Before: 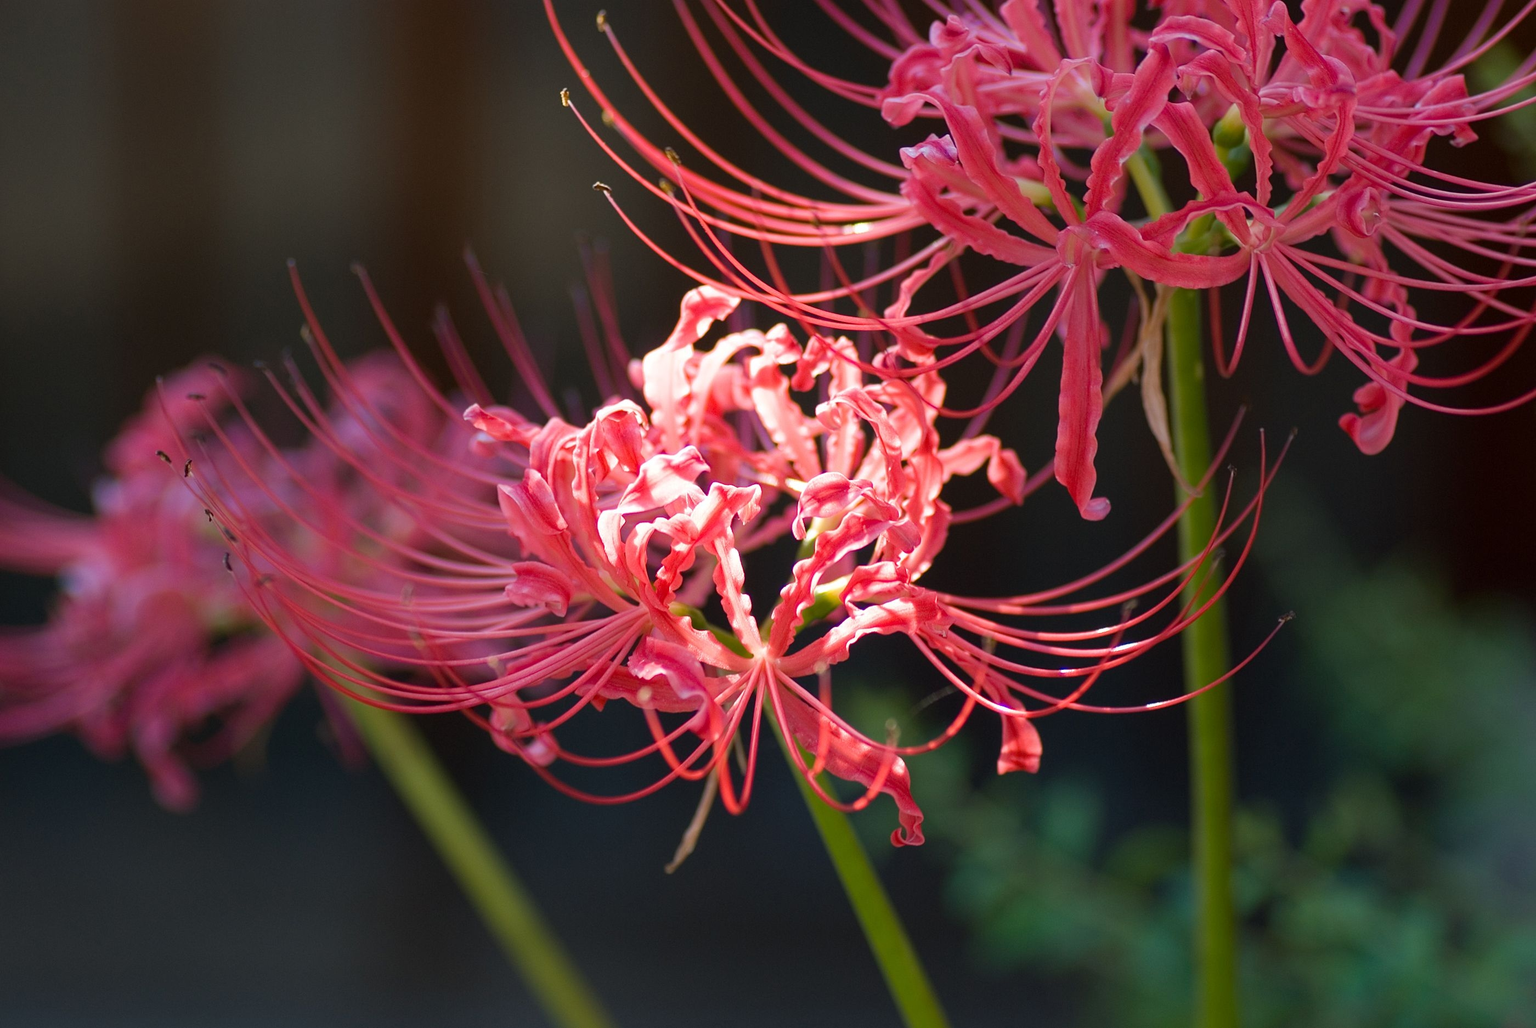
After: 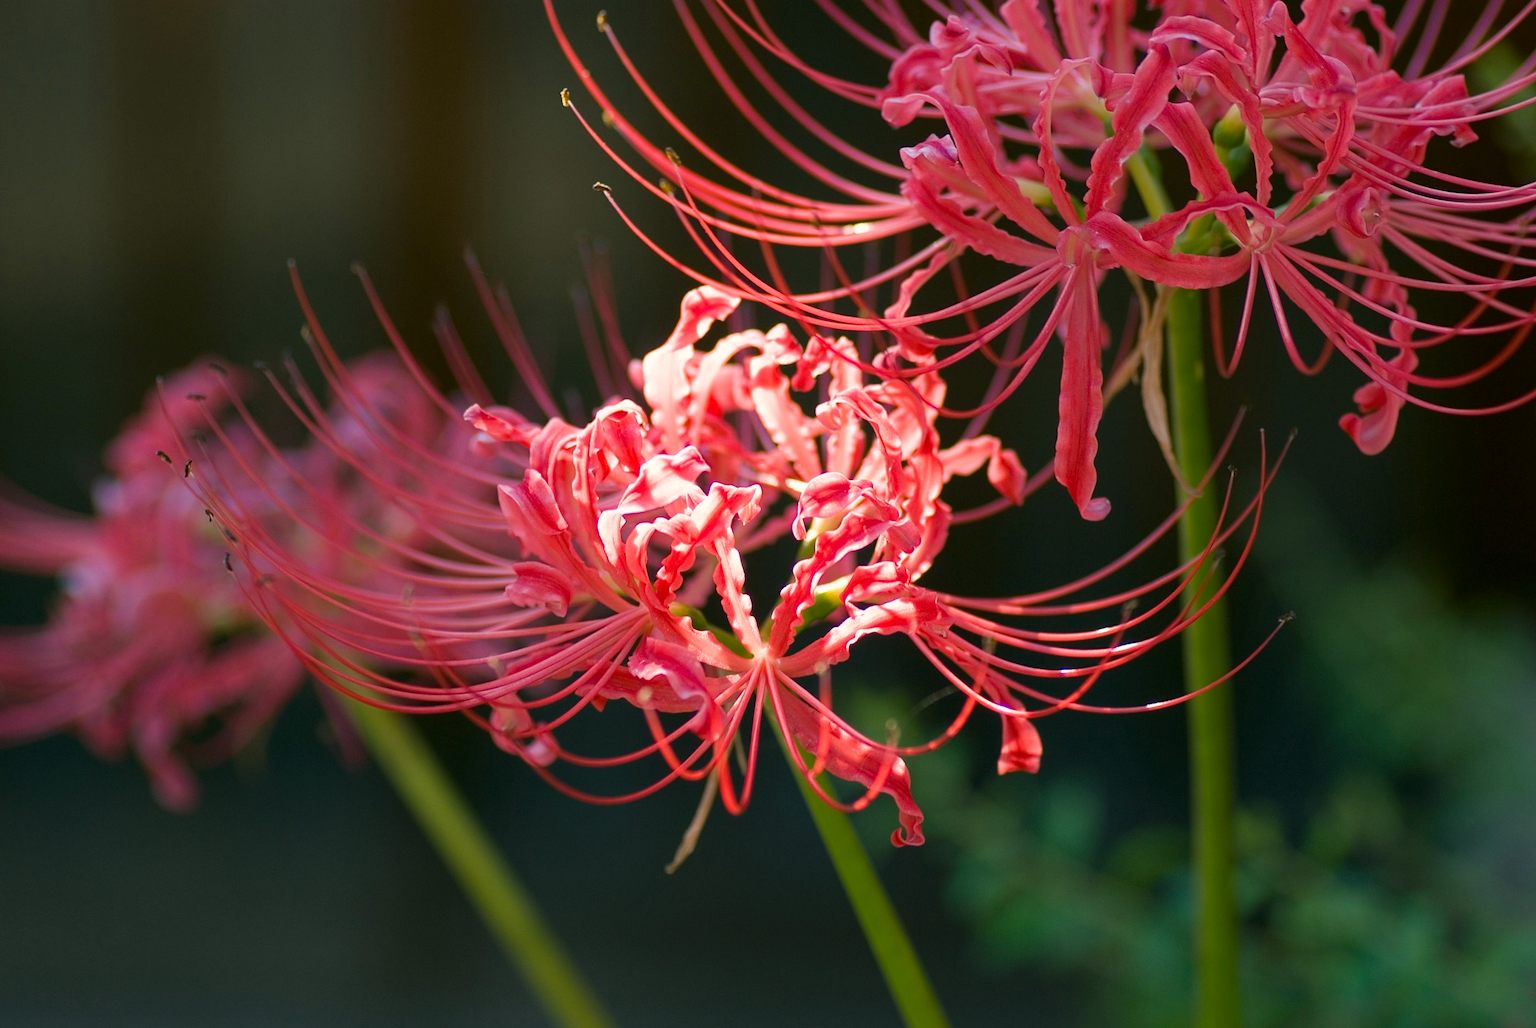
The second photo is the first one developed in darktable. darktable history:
vibrance: on, module defaults
color correction: highlights a* 4.02, highlights b* 4.98, shadows a* -7.55, shadows b* 4.98
